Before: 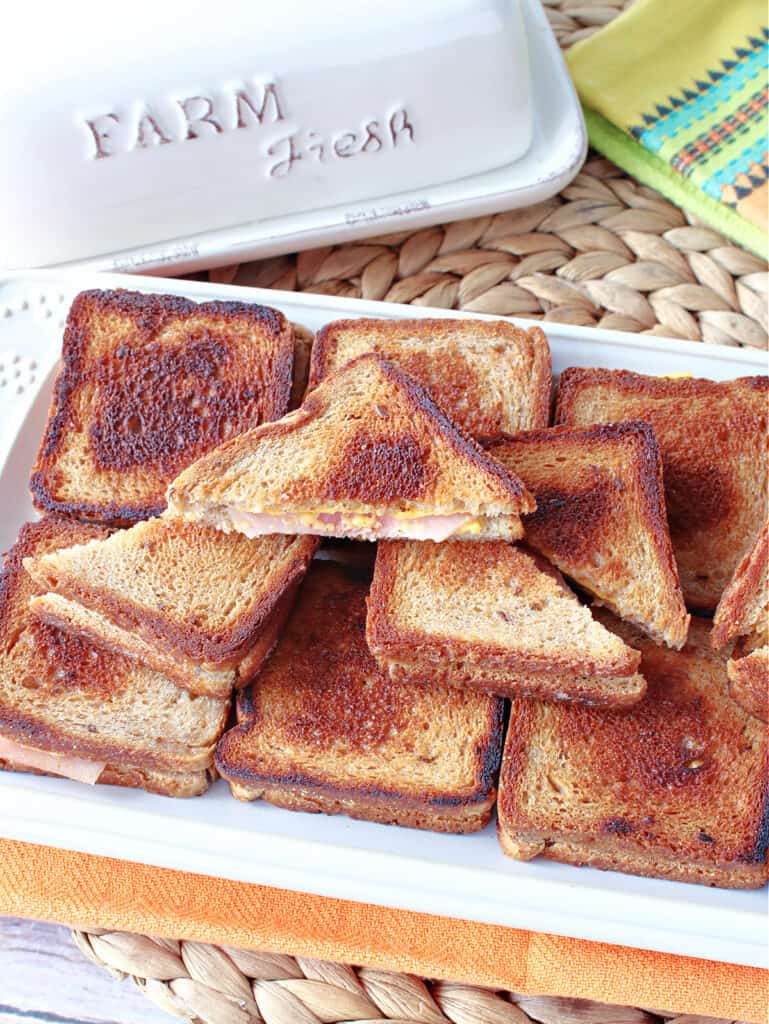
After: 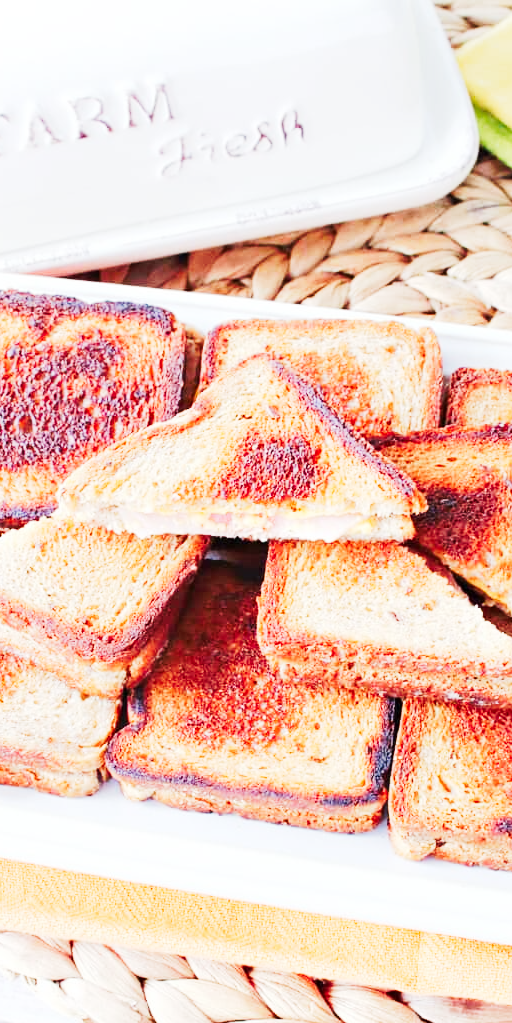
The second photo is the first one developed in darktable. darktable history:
tone curve: curves: ch0 [(0, 0) (0.003, 0.004) (0.011, 0.015) (0.025, 0.034) (0.044, 0.061) (0.069, 0.095) (0.1, 0.137) (0.136, 0.186) (0.177, 0.243) (0.224, 0.307) (0.277, 0.416) (0.335, 0.533) (0.399, 0.641) (0.468, 0.748) (0.543, 0.829) (0.623, 0.886) (0.709, 0.924) (0.801, 0.951) (0.898, 0.975) (1, 1)], preserve colors none
crop and rotate: left 14.292%, right 19.041%
